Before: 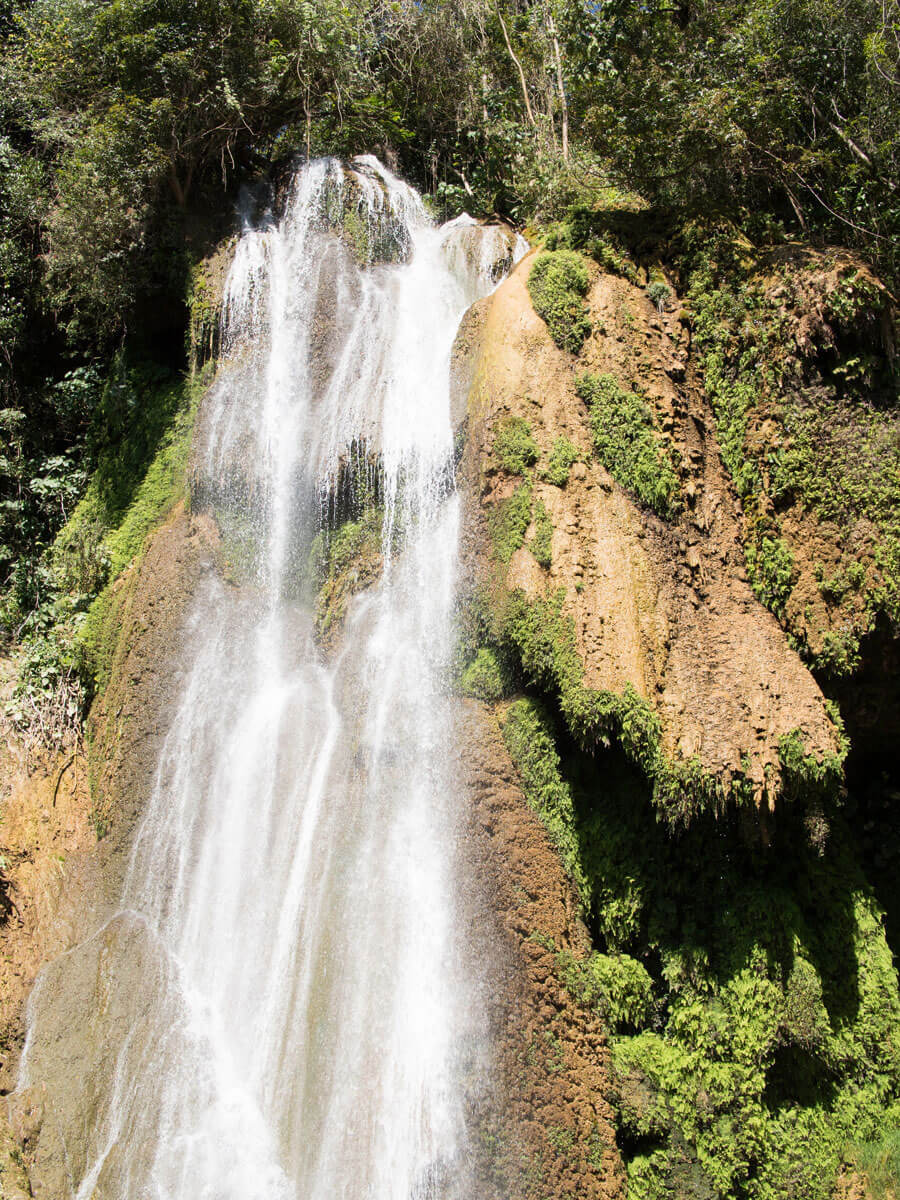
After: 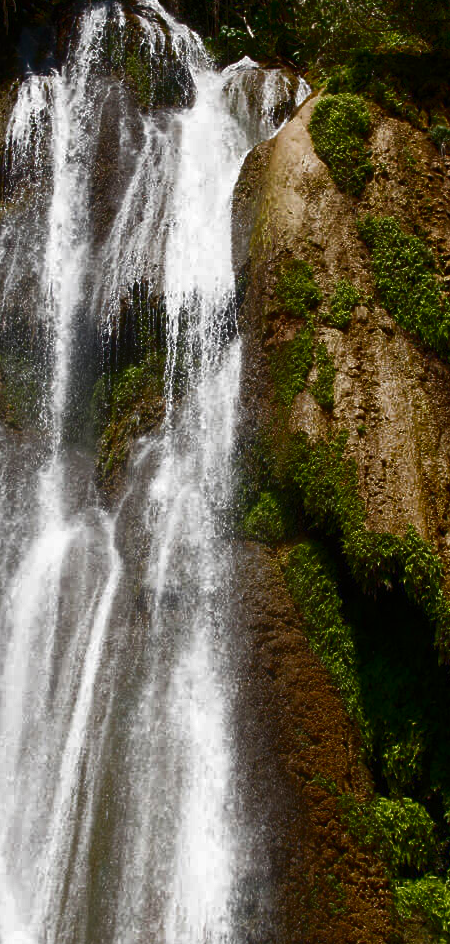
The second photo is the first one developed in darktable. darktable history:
crop and rotate: angle 0.016°, left 24.295%, top 13.122%, right 25.669%, bottom 8.155%
tone curve: curves: ch0 [(0, 0) (0.765, 0.349) (1, 1)], color space Lab, independent channels, preserve colors none
